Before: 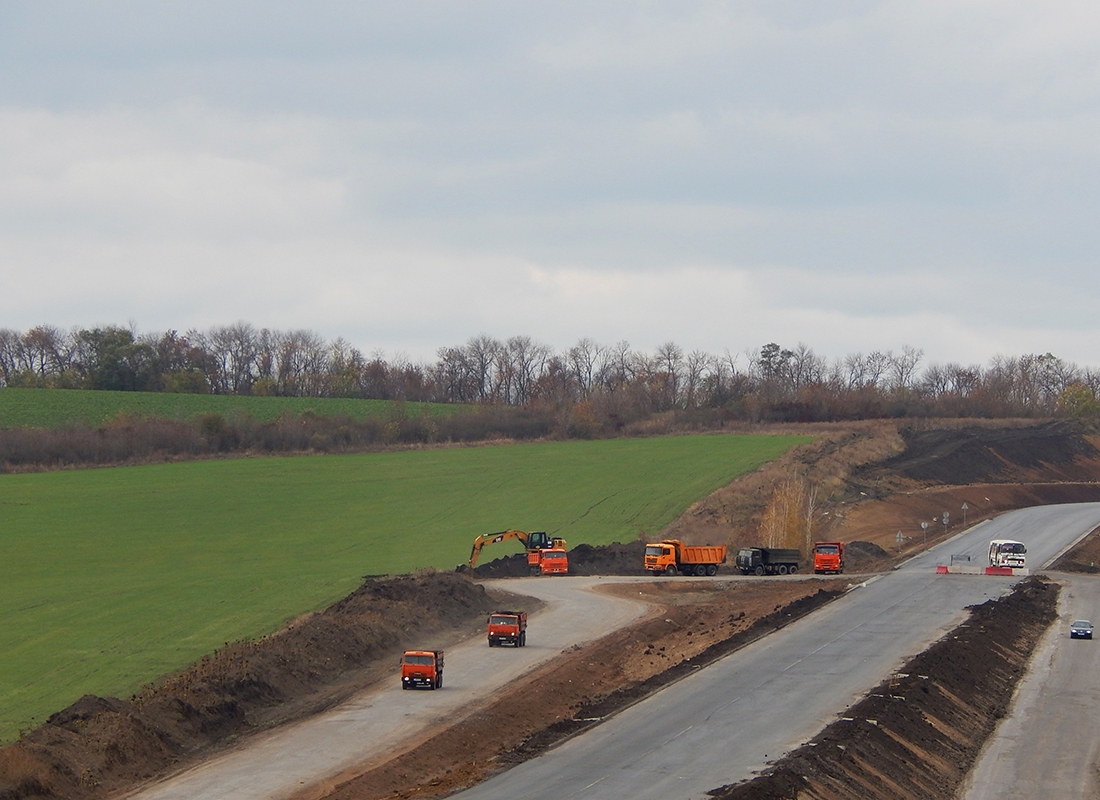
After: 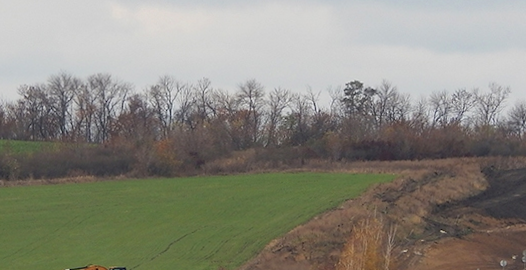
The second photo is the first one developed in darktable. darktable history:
crop: left 36.607%, top 34.735%, right 13.146%, bottom 30.611%
rotate and perspective: rotation 0.074°, lens shift (vertical) 0.096, lens shift (horizontal) -0.041, crop left 0.043, crop right 0.952, crop top 0.024, crop bottom 0.979
